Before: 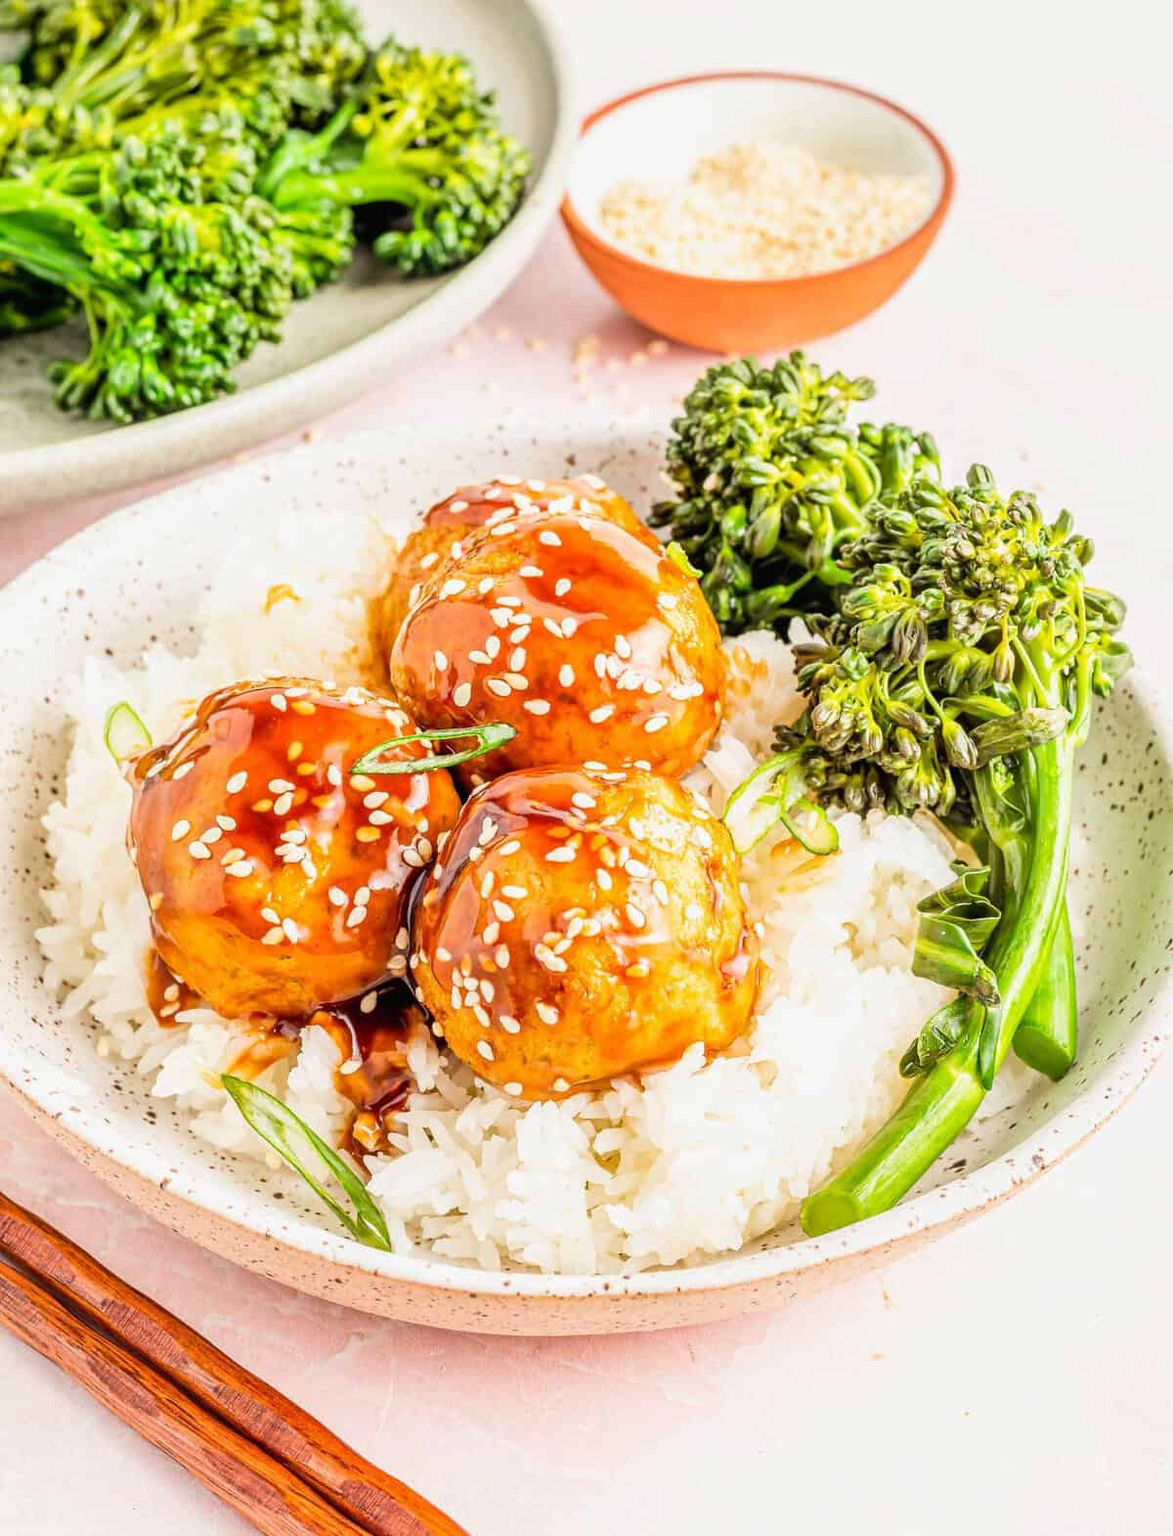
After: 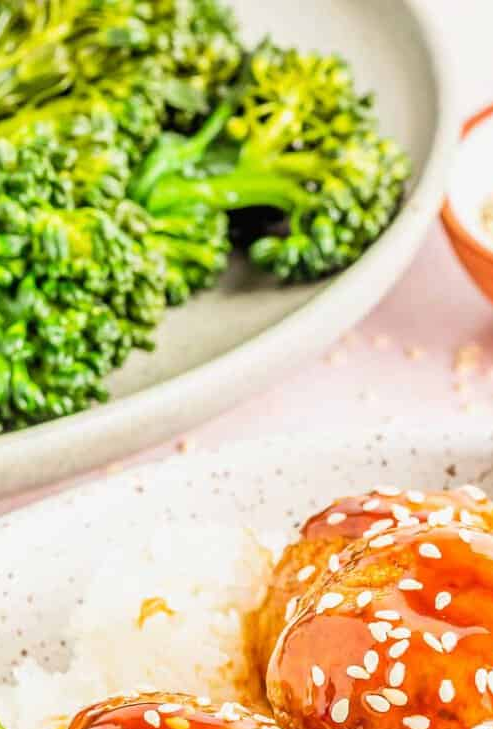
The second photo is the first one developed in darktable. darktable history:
crop and rotate: left 11.098%, top 0.093%, right 47.775%, bottom 53.445%
